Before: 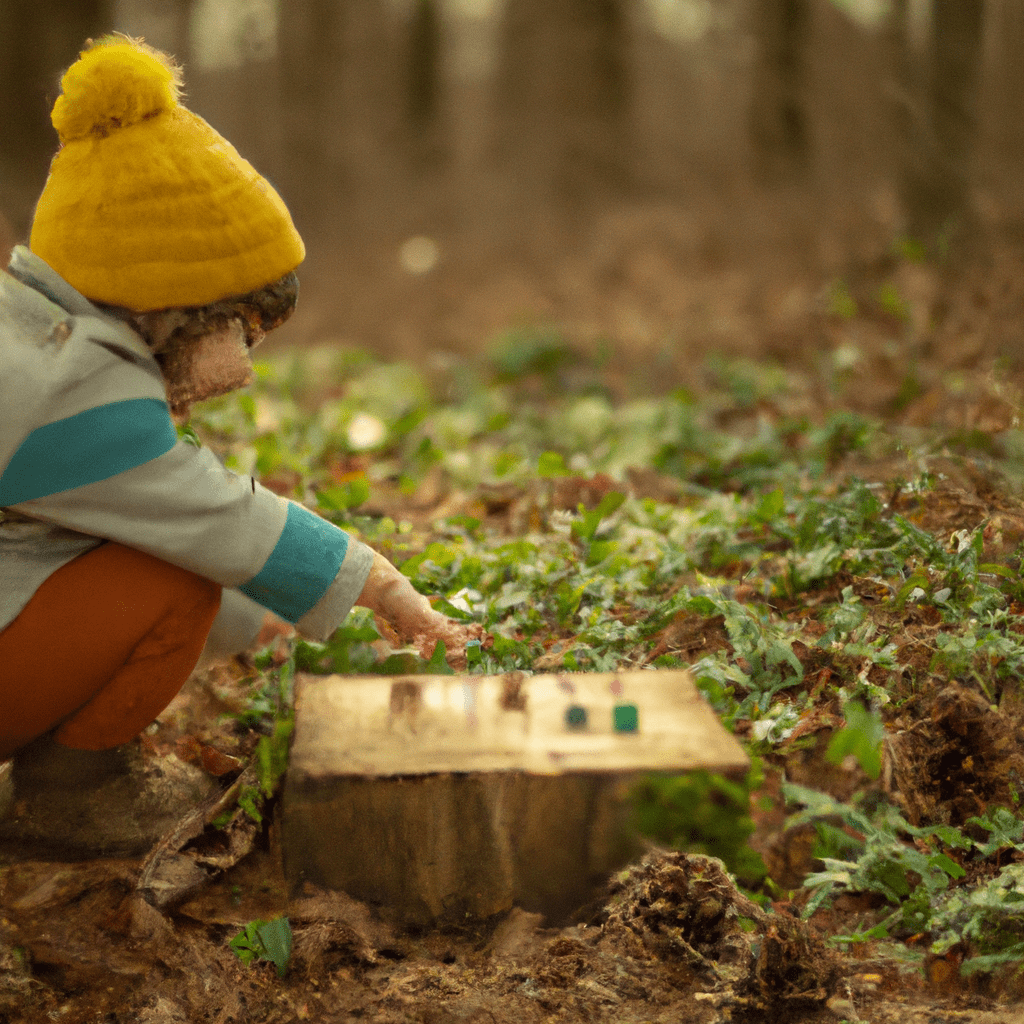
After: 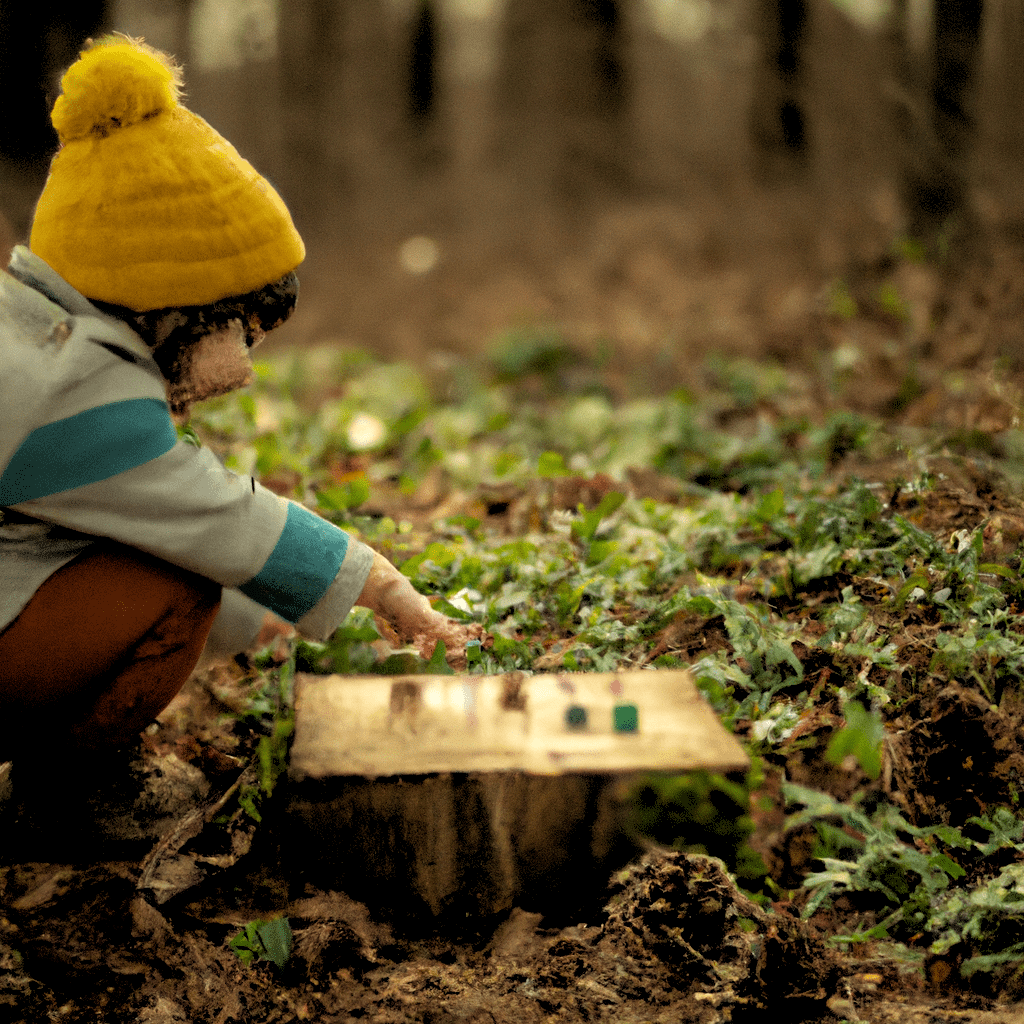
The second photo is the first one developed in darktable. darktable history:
rgb levels: levels [[0.034, 0.472, 0.904], [0, 0.5, 1], [0, 0.5, 1]]
